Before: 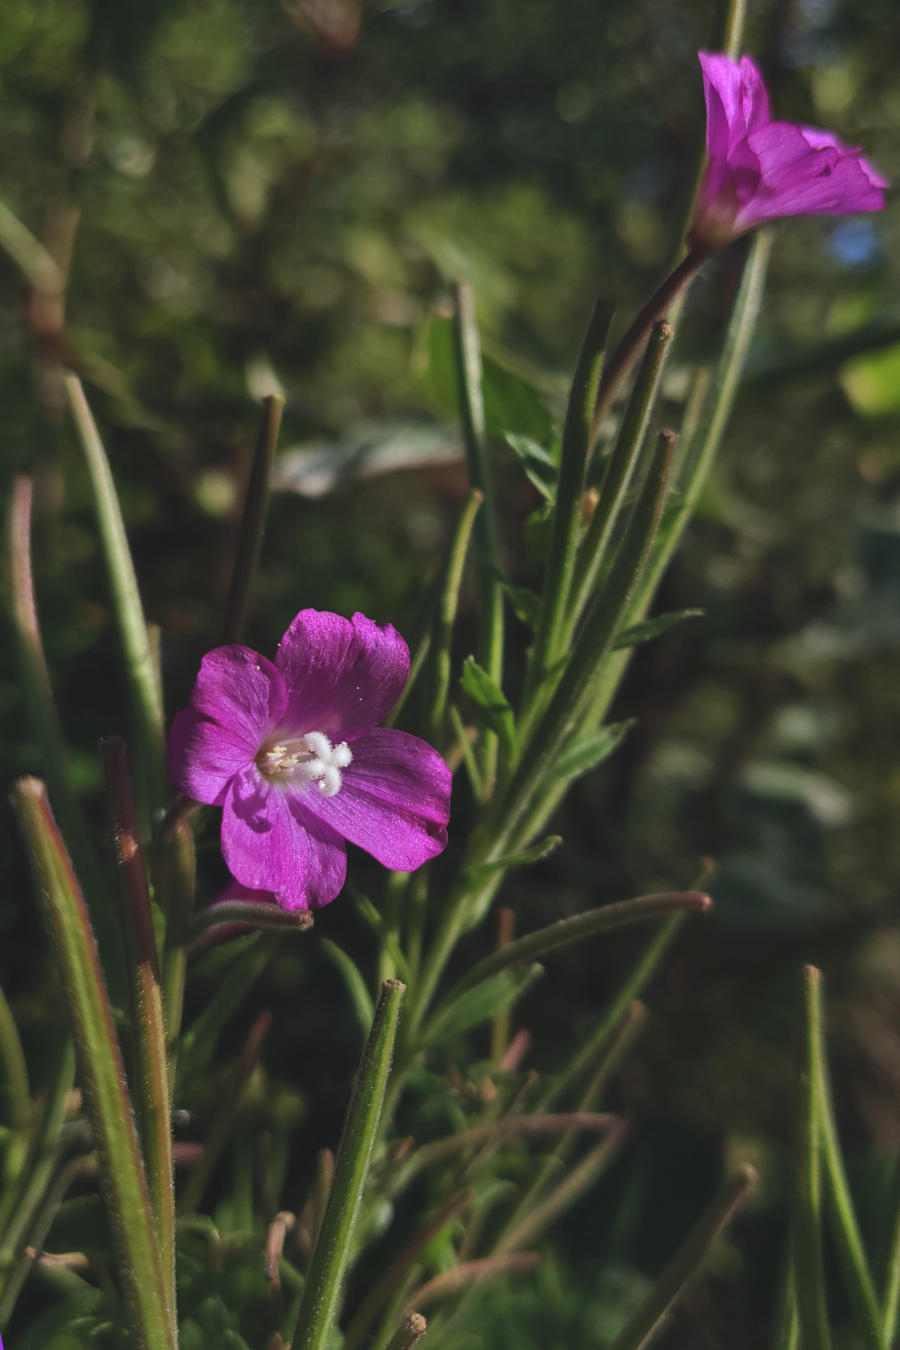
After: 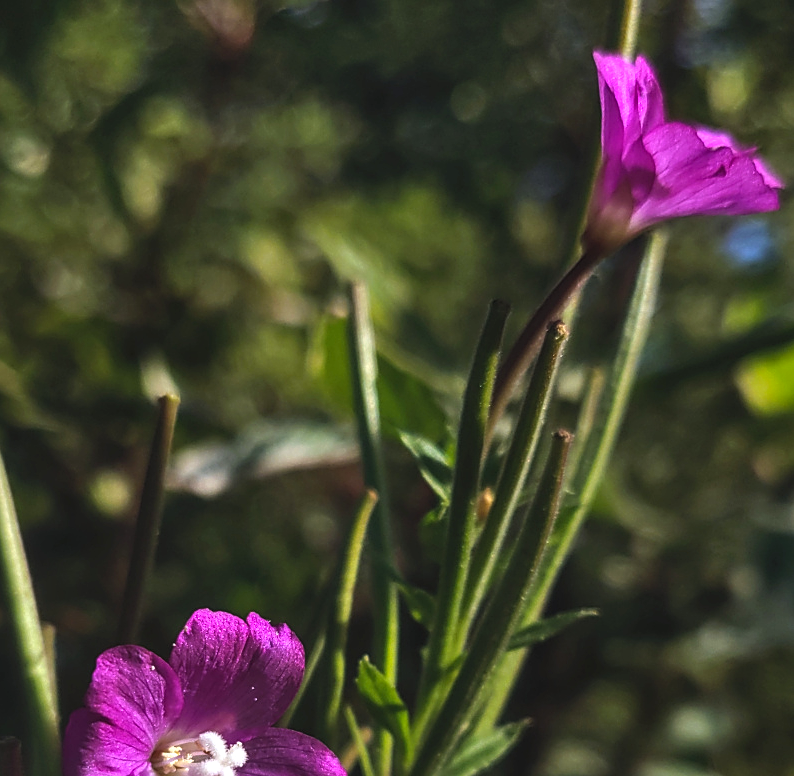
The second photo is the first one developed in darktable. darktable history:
color balance rgb: linear chroma grading › global chroma 15.094%, perceptual saturation grading › global saturation 8.957%, perceptual brilliance grading › global brilliance 15.016%, perceptual brilliance grading › shadows -34.862%, global vibrance 19.508%
local contrast: on, module defaults
sharpen: on, module defaults
contrast brightness saturation: saturation -0.029
shadows and highlights: radius 172.65, shadows 26.34, white point adjustment 3.08, highlights -68.15, highlights color adjustment 0.361%, soften with gaussian
crop and rotate: left 11.706%, bottom 42.468%
